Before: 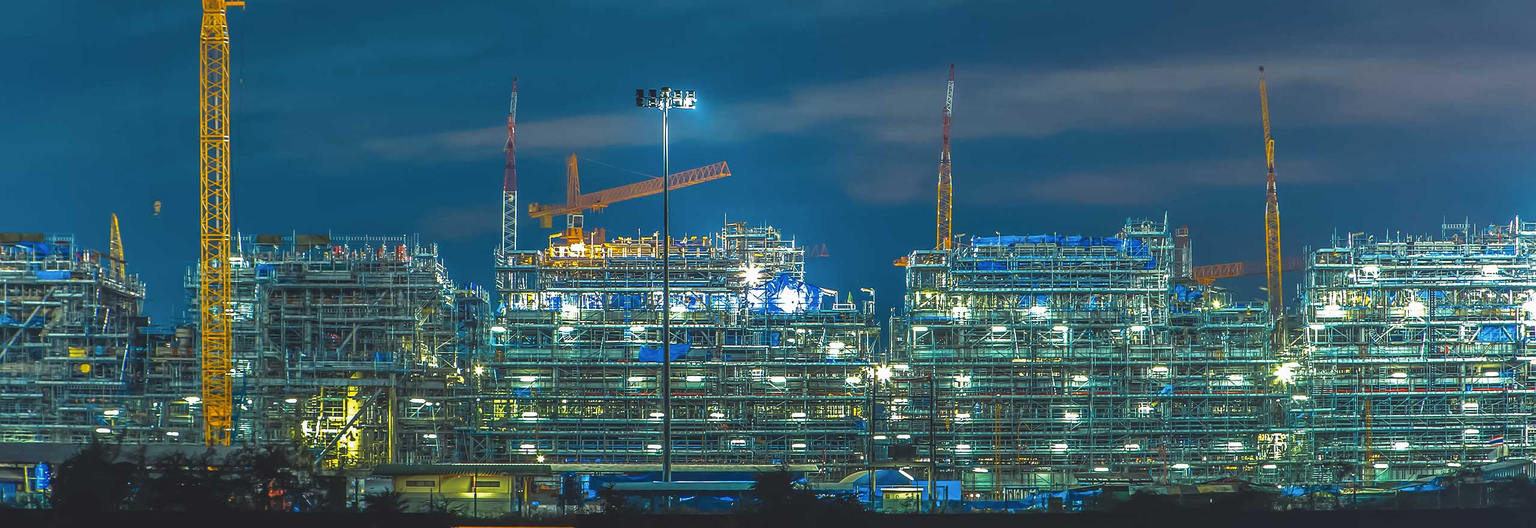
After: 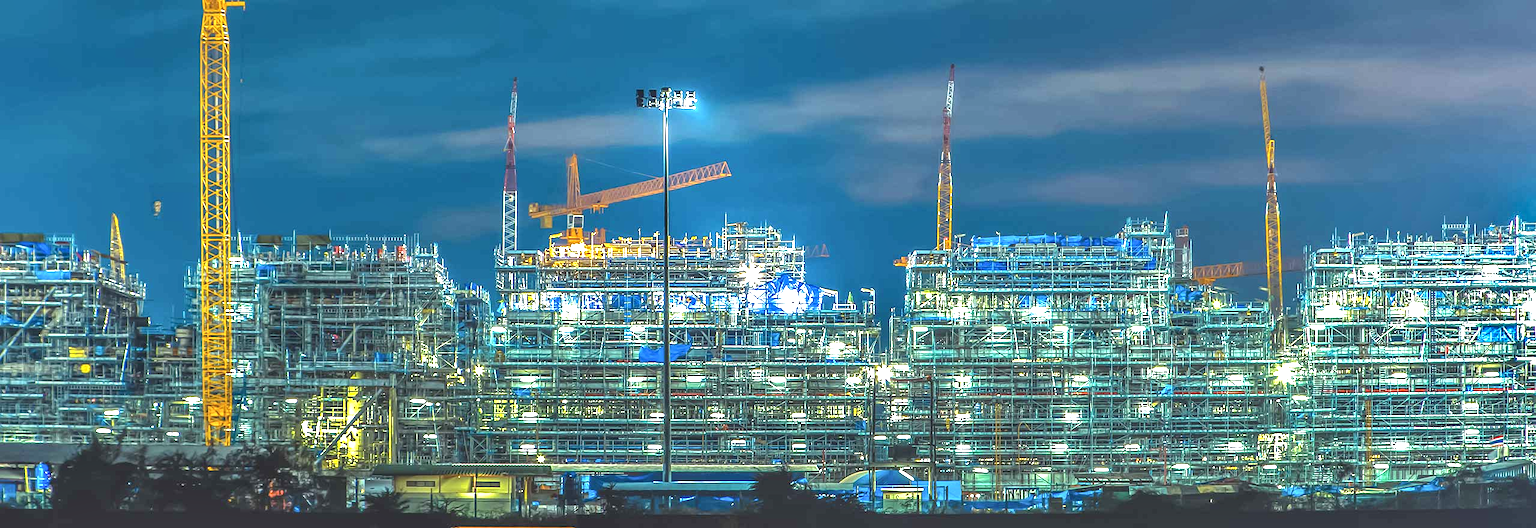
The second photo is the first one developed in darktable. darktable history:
exposure: black level correction 0, exposure 0.936 EV, compensate exposure bias true, compensate highlight preservation false
local contrast: detail 130%
shadows and highlights: radius 108.36, shadows 44.56, highlights -67.11, low approximation 0.01, soften with gaussian
